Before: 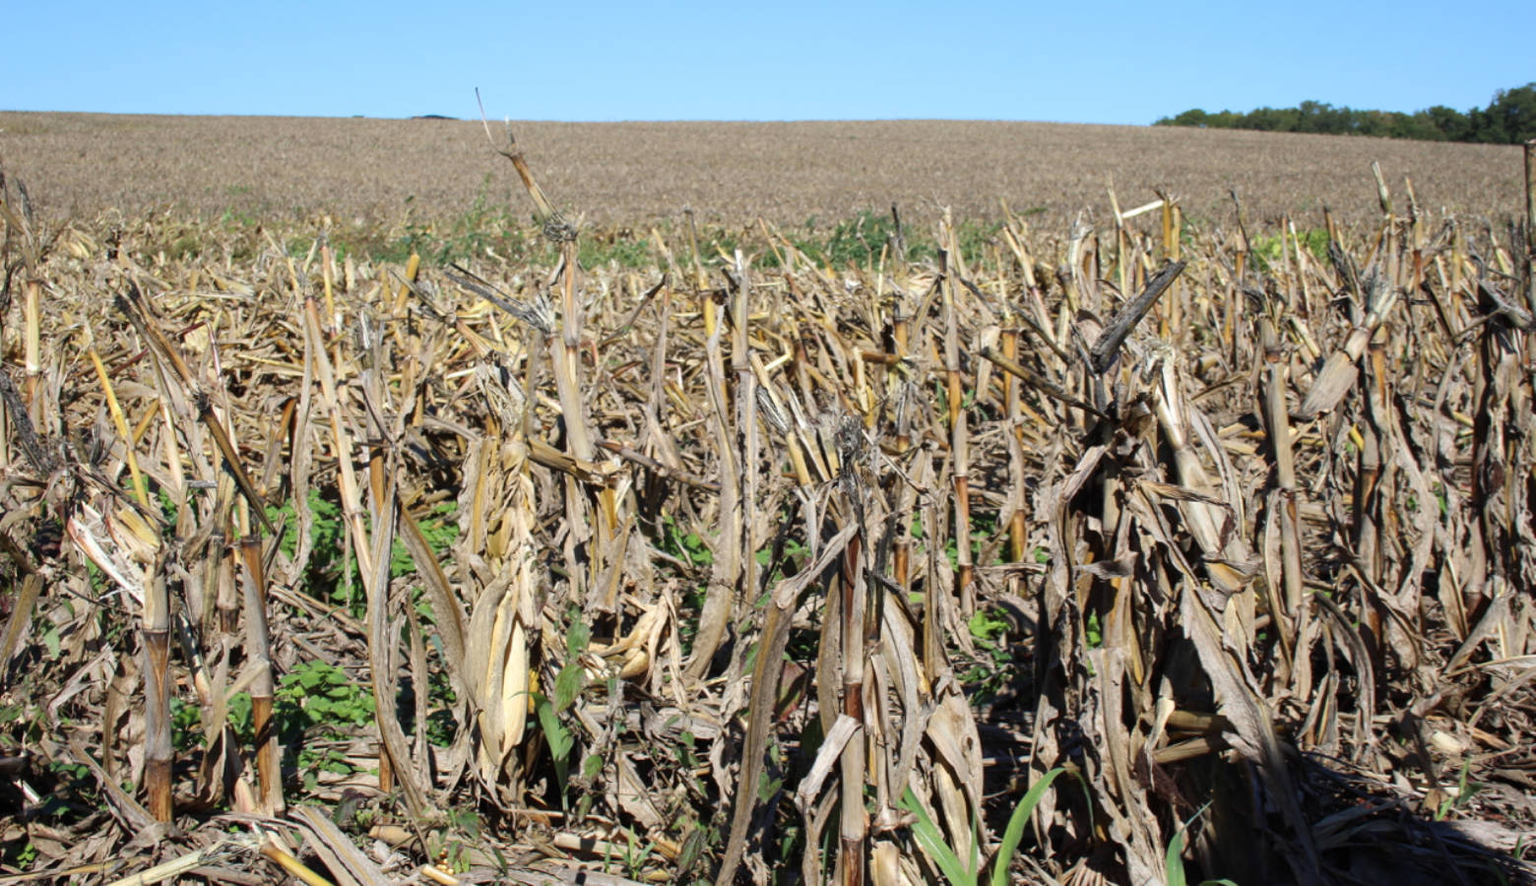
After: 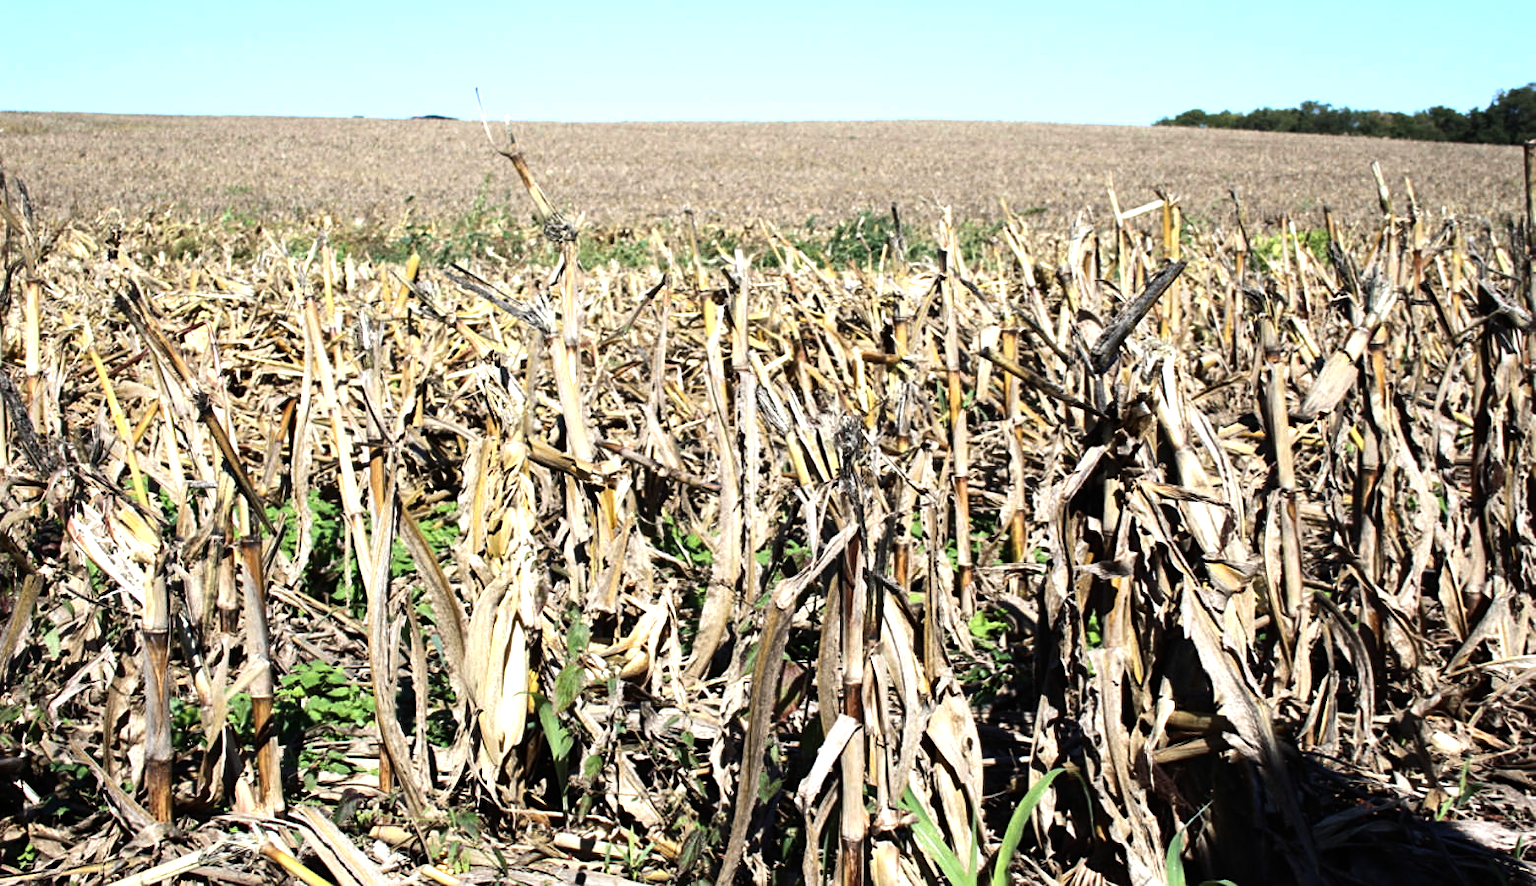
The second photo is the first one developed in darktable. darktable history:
sharpen: amount 0.2
tone equalizer: -8 EV -1.08 EV, -7 EV -1.01 EV, -6 EV -0.867 EV, -5 EV -0.578 EV, -3 EV 0.578 EV, -2 EV 0.867 EV, -1 EV 1.01 EV, +0 EV 1.08 EV, edges refinement/feathering 500, mask exposure compensation -1.57 EV, preserve details no
